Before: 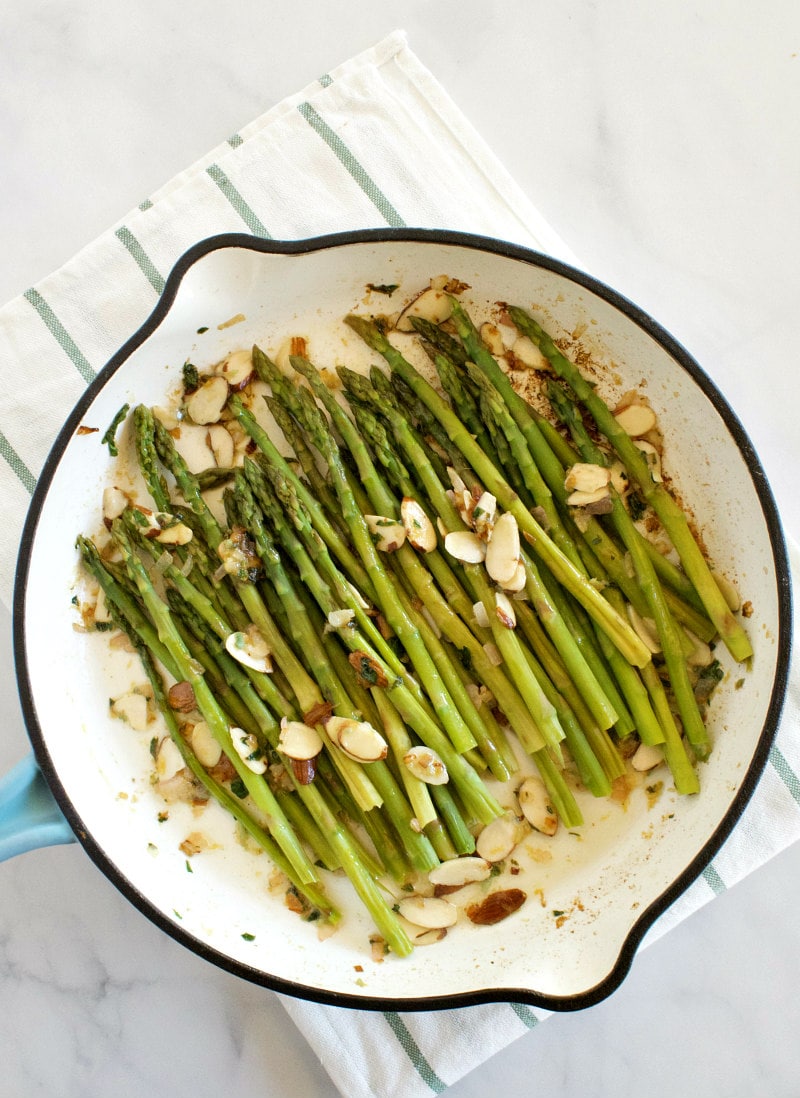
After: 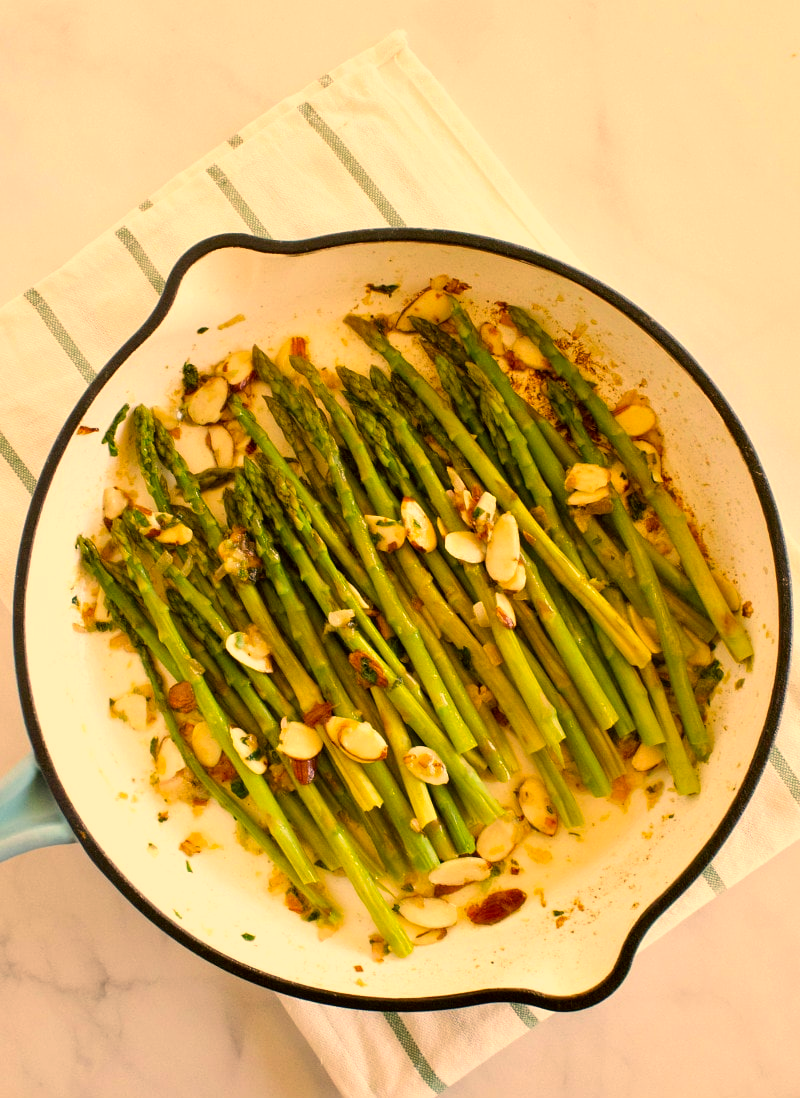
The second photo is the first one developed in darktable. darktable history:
color correction: highlights a* 18.48, highlights b* 35.57, shadows a* 1.29, shadows b* 6.55, saturation 1.05
